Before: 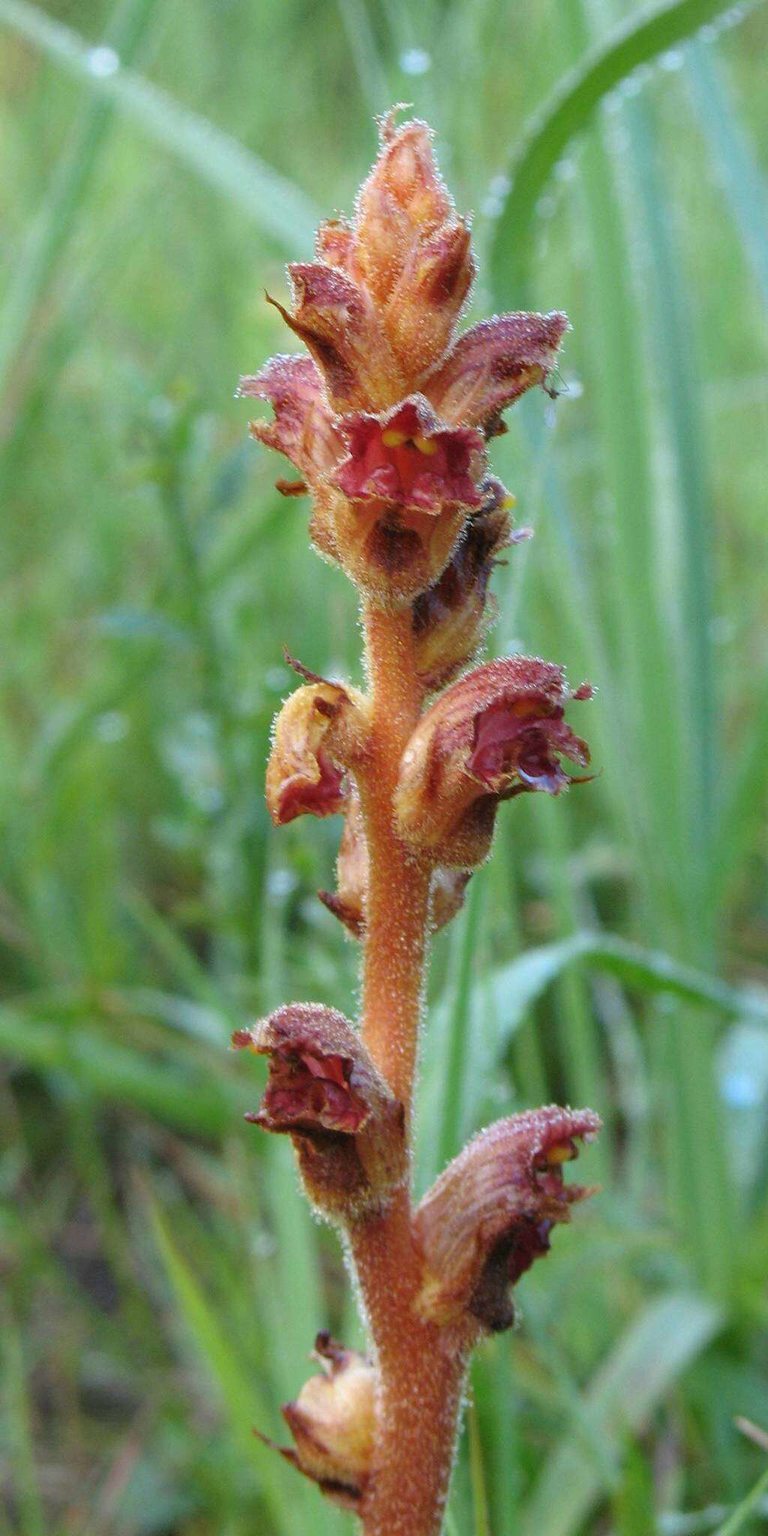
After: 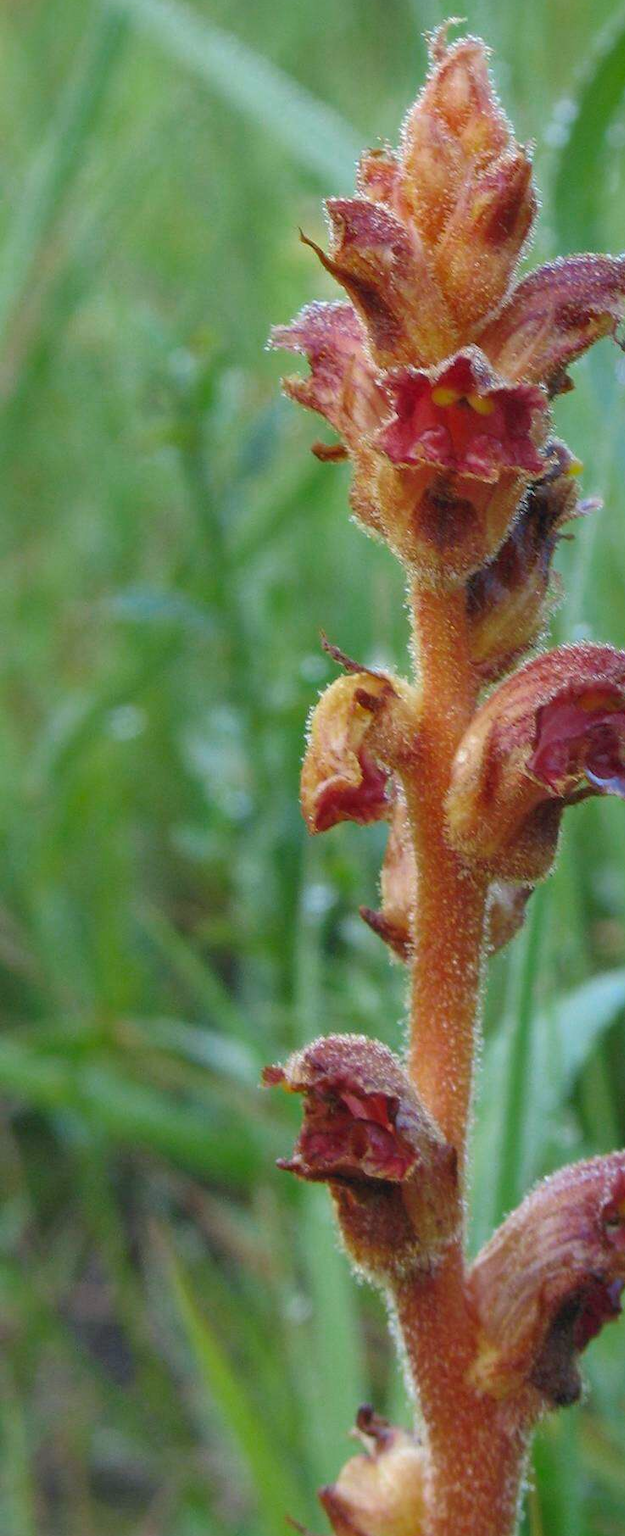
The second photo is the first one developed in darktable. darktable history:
shadows and highlights: on, module defaults
crop: top 5.759%, right 27.901%, bottom 5.754%
color correction: highlights a* 0.329, highlights b* 2.64, shadows a* -0.903, shadows b* -4.5
color zones: curves: ch0 [(0, 0.444) (0.143, 0.442) (0.286, 0.441) (0.429, 0.441) (0.571, 0.441) (0.714, 0.441) (0.857, 0.442) (1, 0.444)]
